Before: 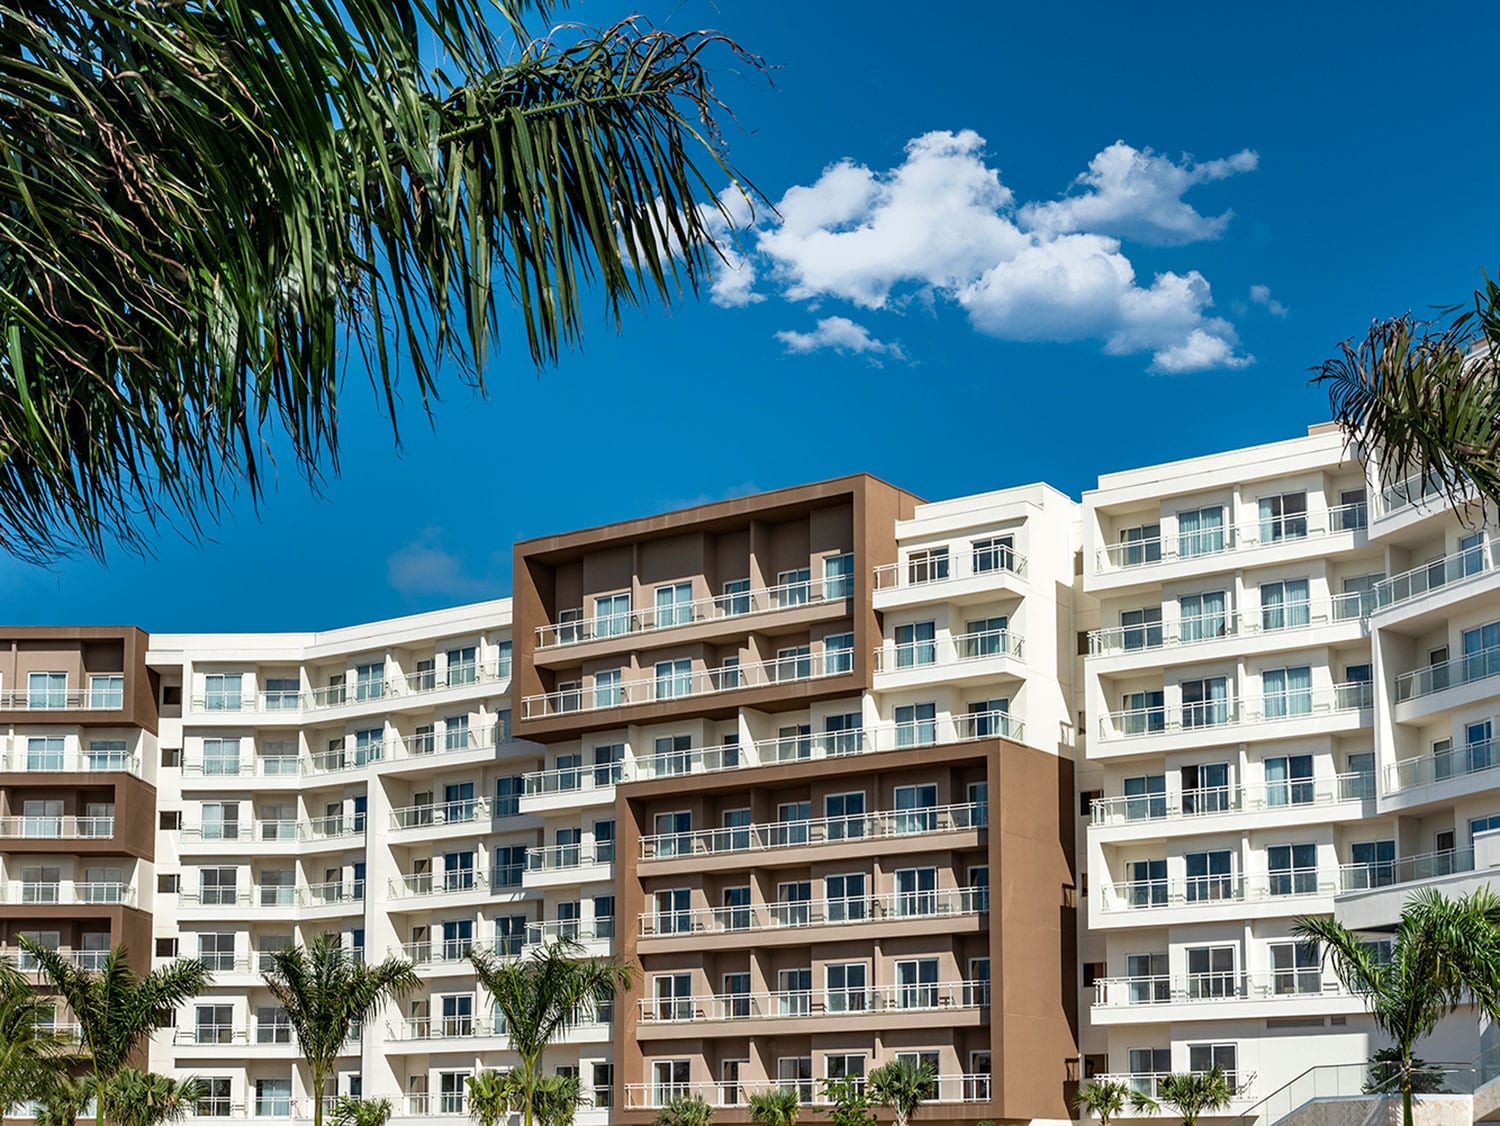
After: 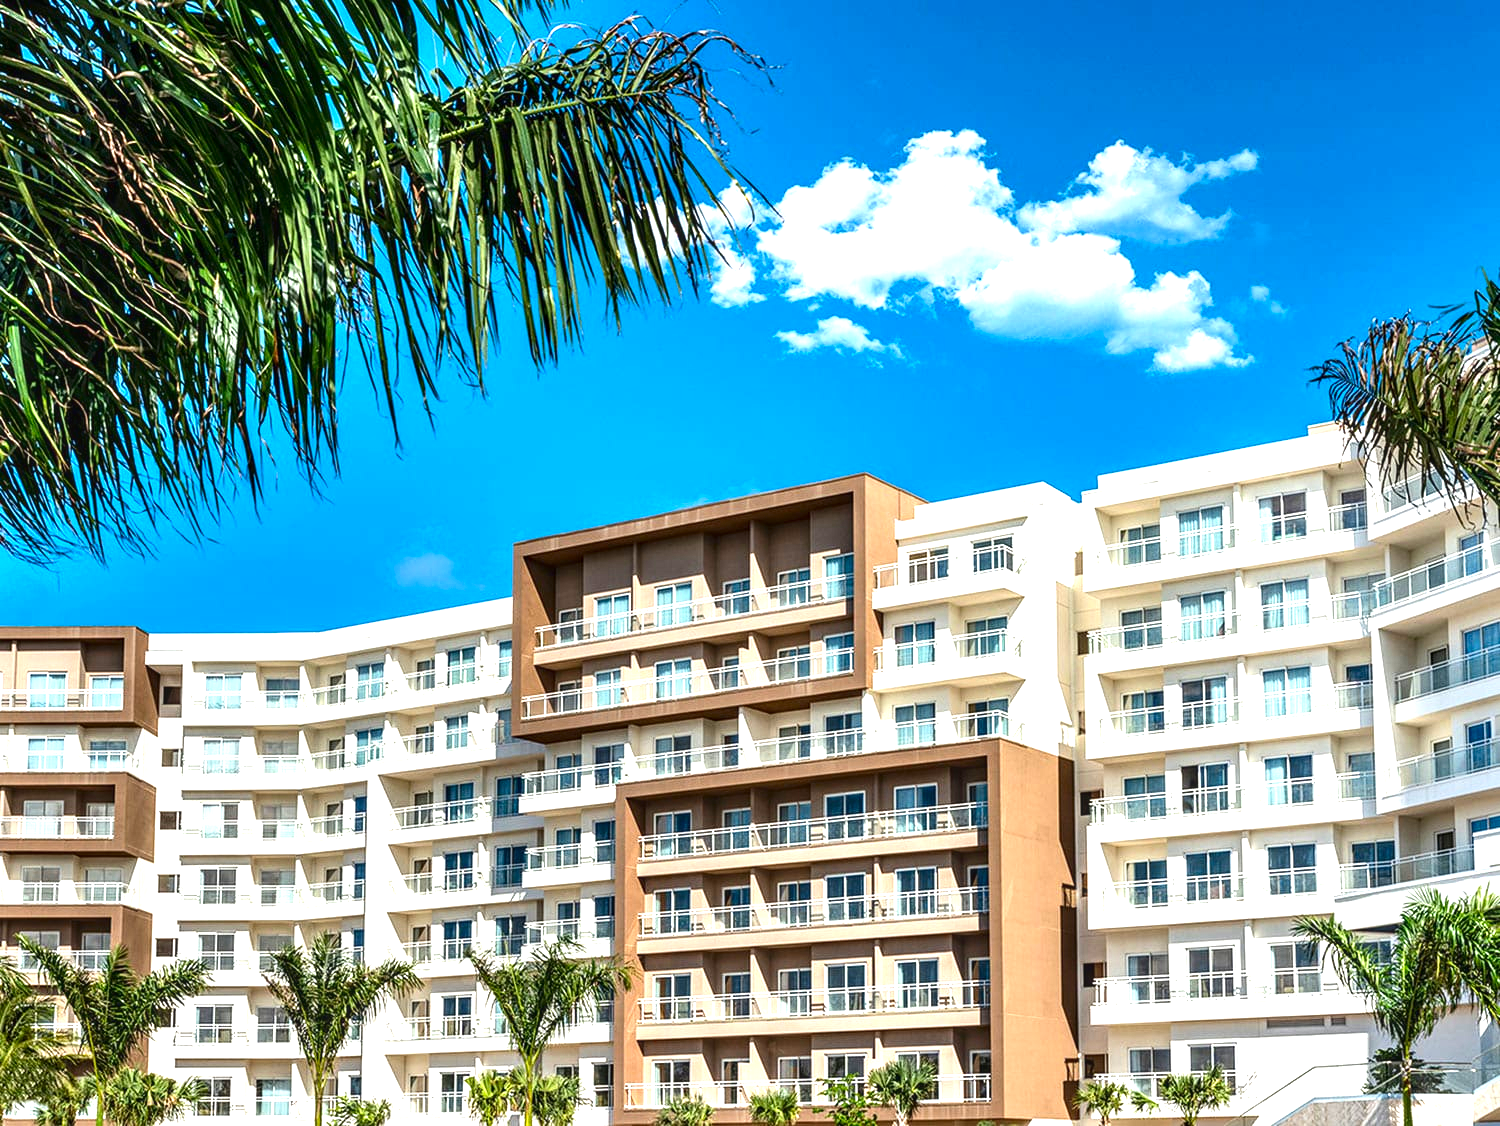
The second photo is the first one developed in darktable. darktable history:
exposure: black level correction 0, exposure 1.2 EV, compensate exposure bias true, compensate highlight preservation false
contrast brightness saturation: contrast 0.13, brightness -0.05, saturation 0.16
local contrast: on, module defaults
